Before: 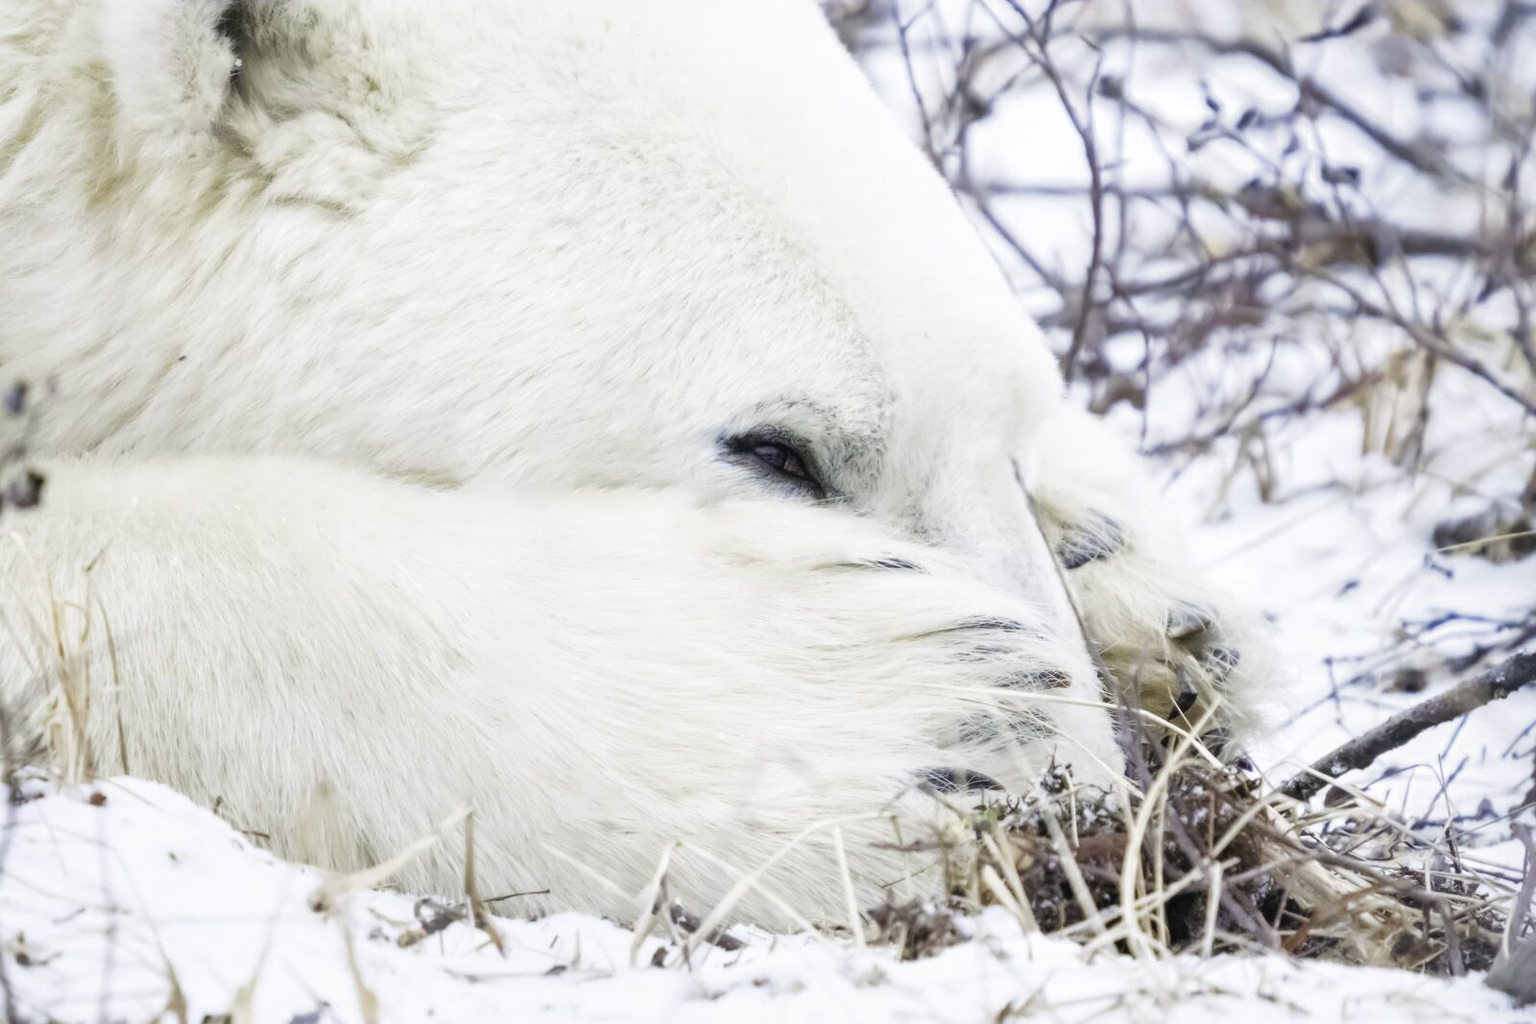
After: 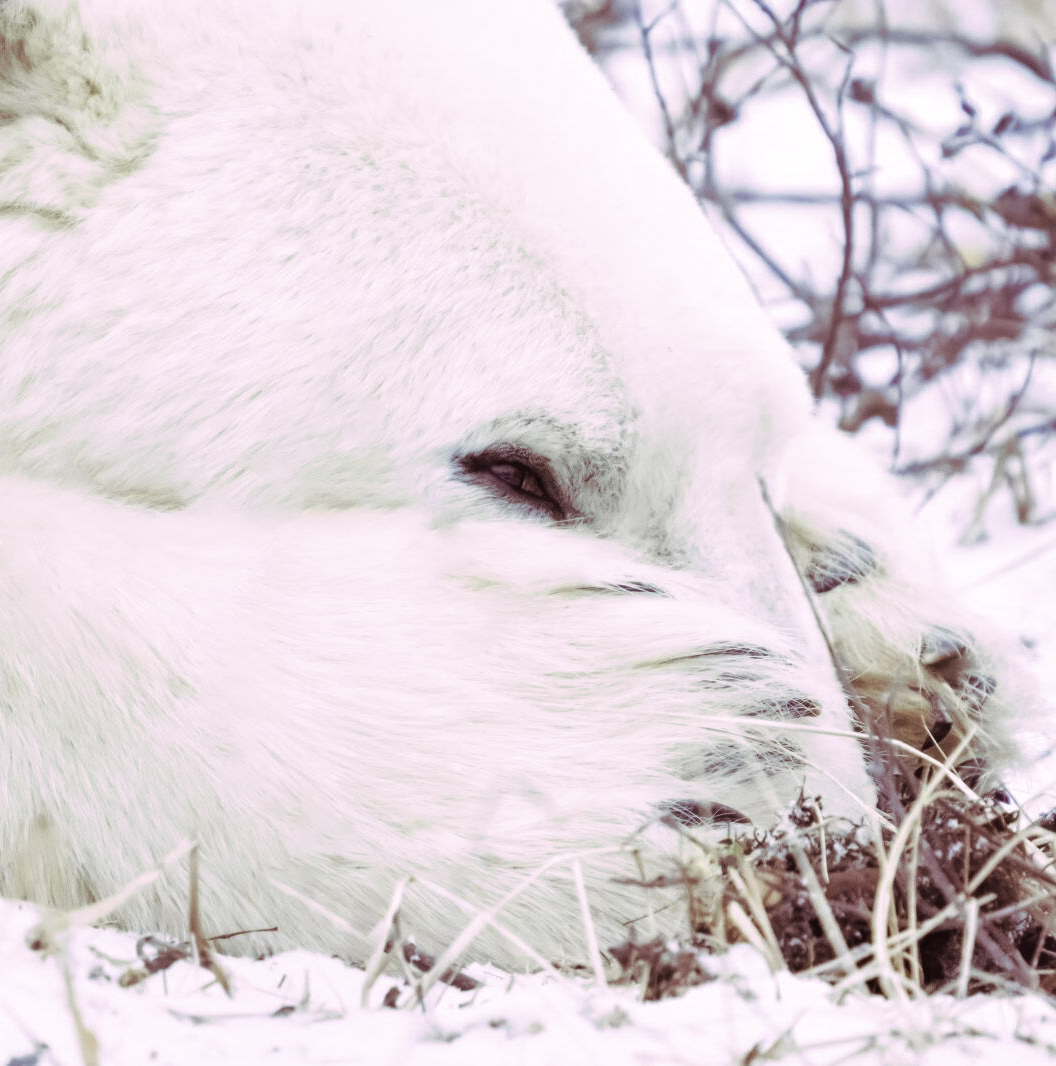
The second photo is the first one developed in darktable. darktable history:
grain: coarseness 0.09 ISO, strength 10%
crop and rotate: left 18.442%, right 15.508%
white balance: emerald 1
split-toning: highlights › hue 298.8°, highlights › saturation 0.73, compress 41.76%
